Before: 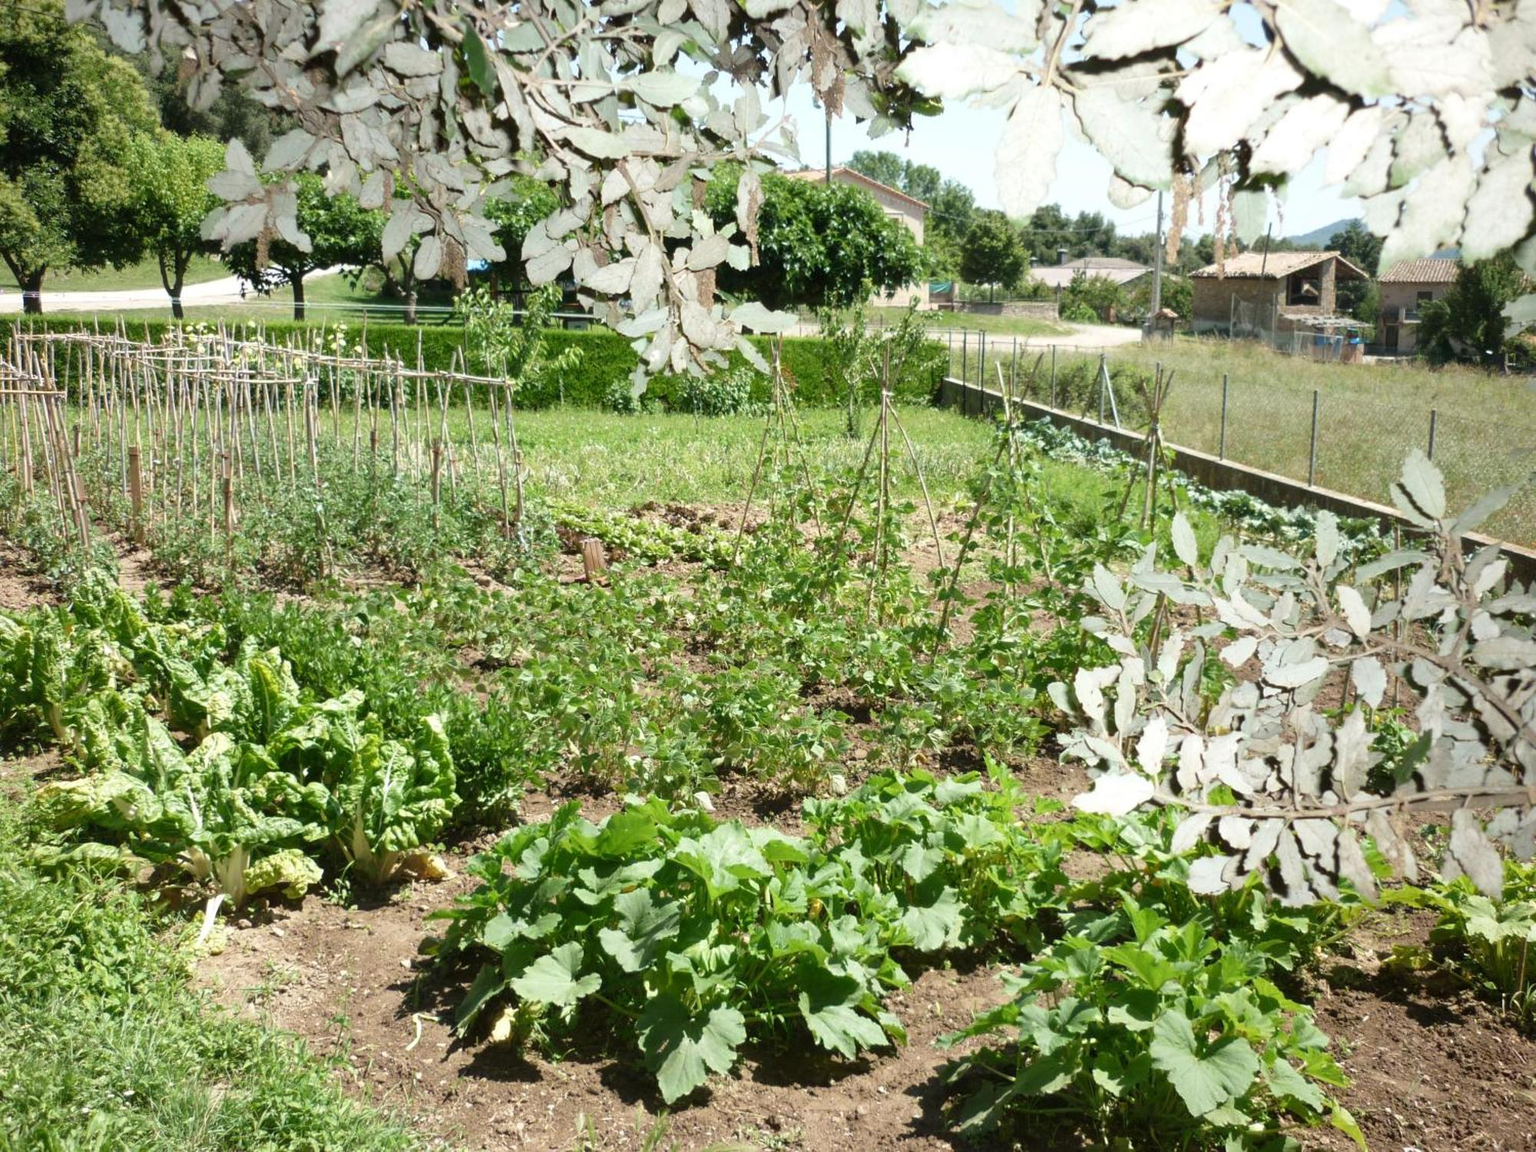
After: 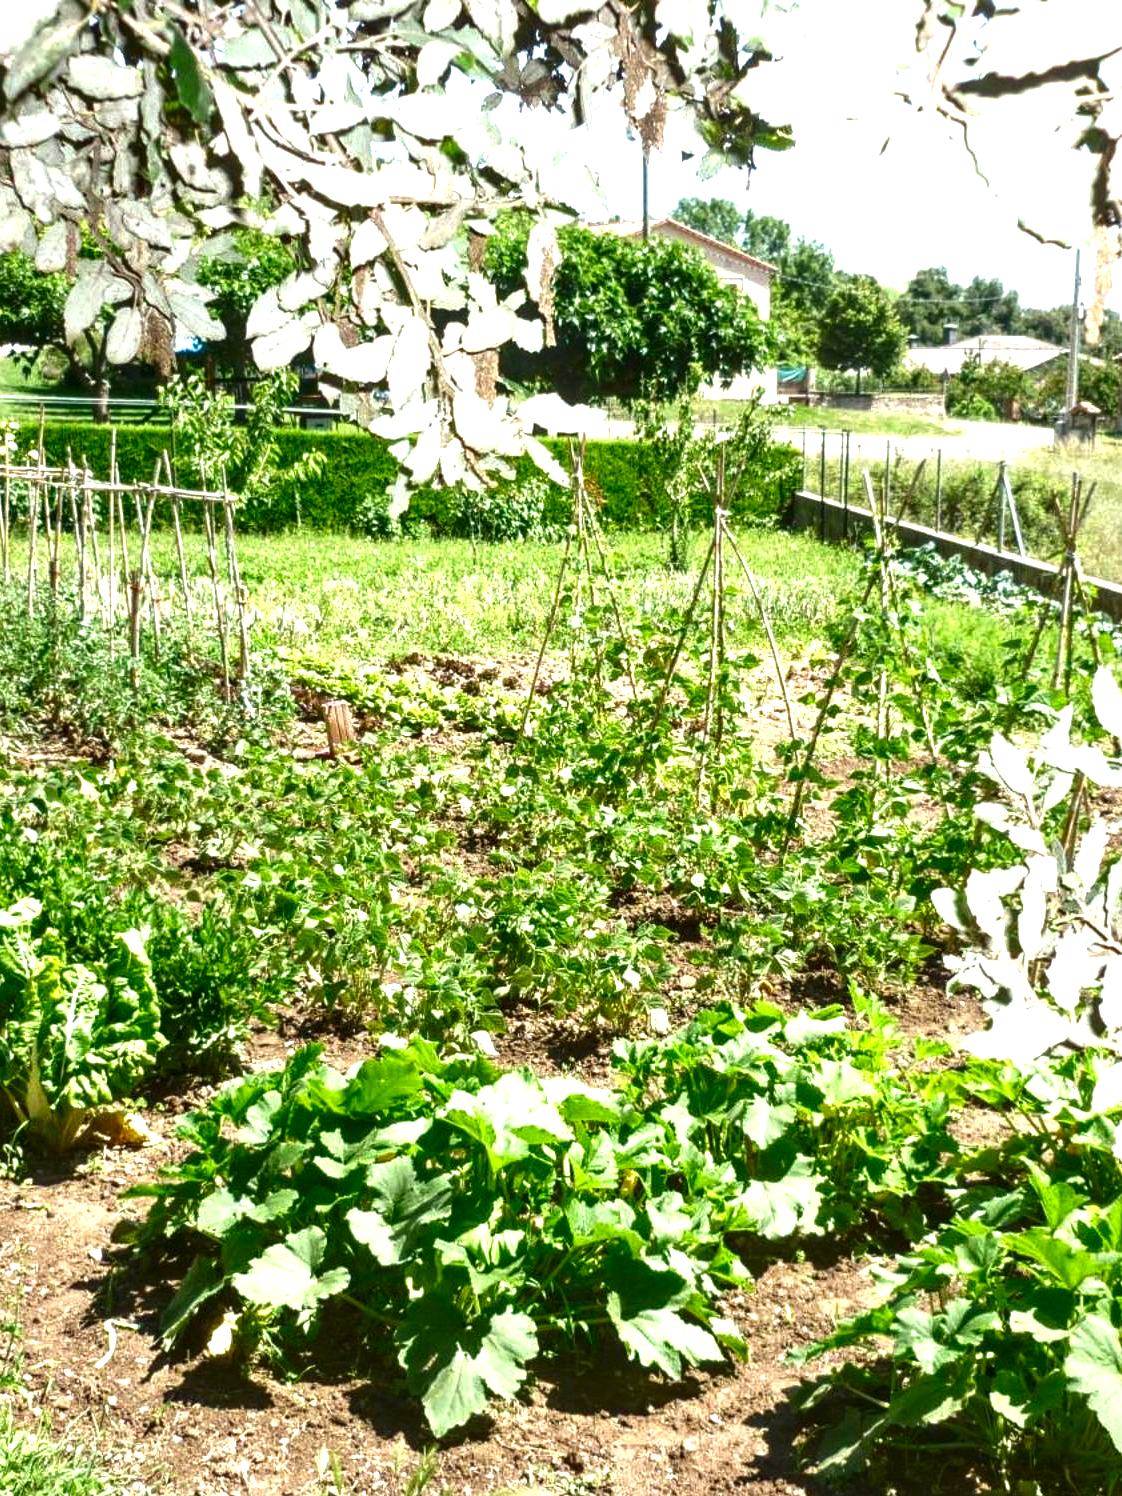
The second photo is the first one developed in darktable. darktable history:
exposure: black level correction 0, exposure 0.9 EV, compensate highlight preservation false
crop: left 21.674%, right 22.086%
contrast brightness saturation: brightness -0.25, saturation 0.2
local contrast: detail 130%
